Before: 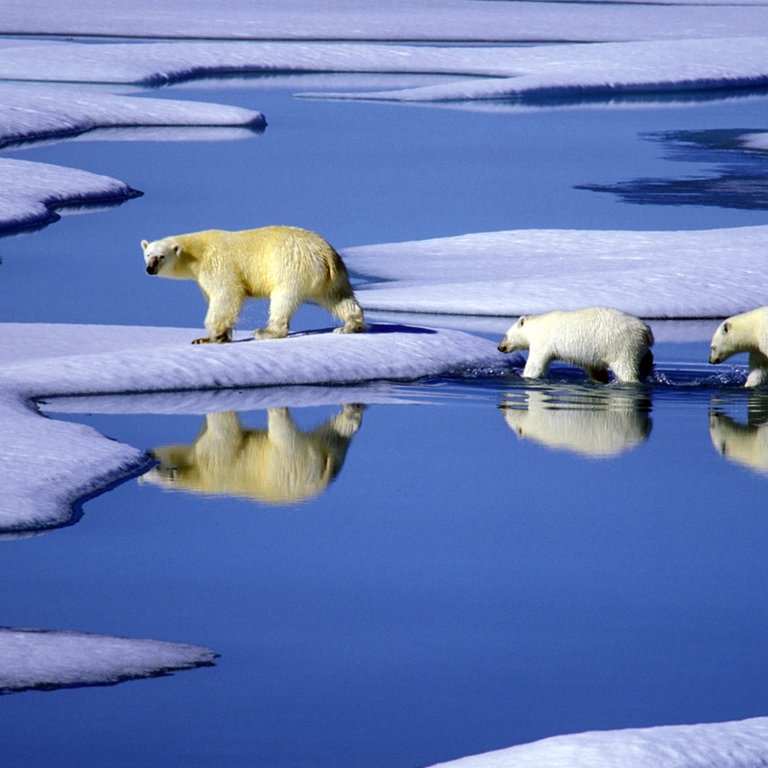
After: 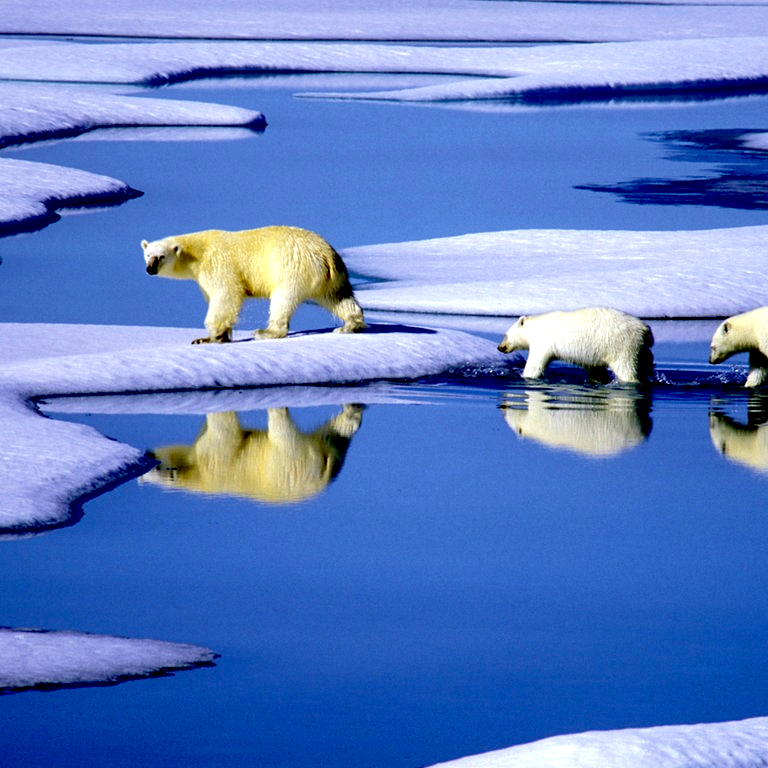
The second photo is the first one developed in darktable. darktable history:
exposure: black level correction 0.031, exposure 0.304 EV, compensate highlight preservation false
velvia: on, module defaults
